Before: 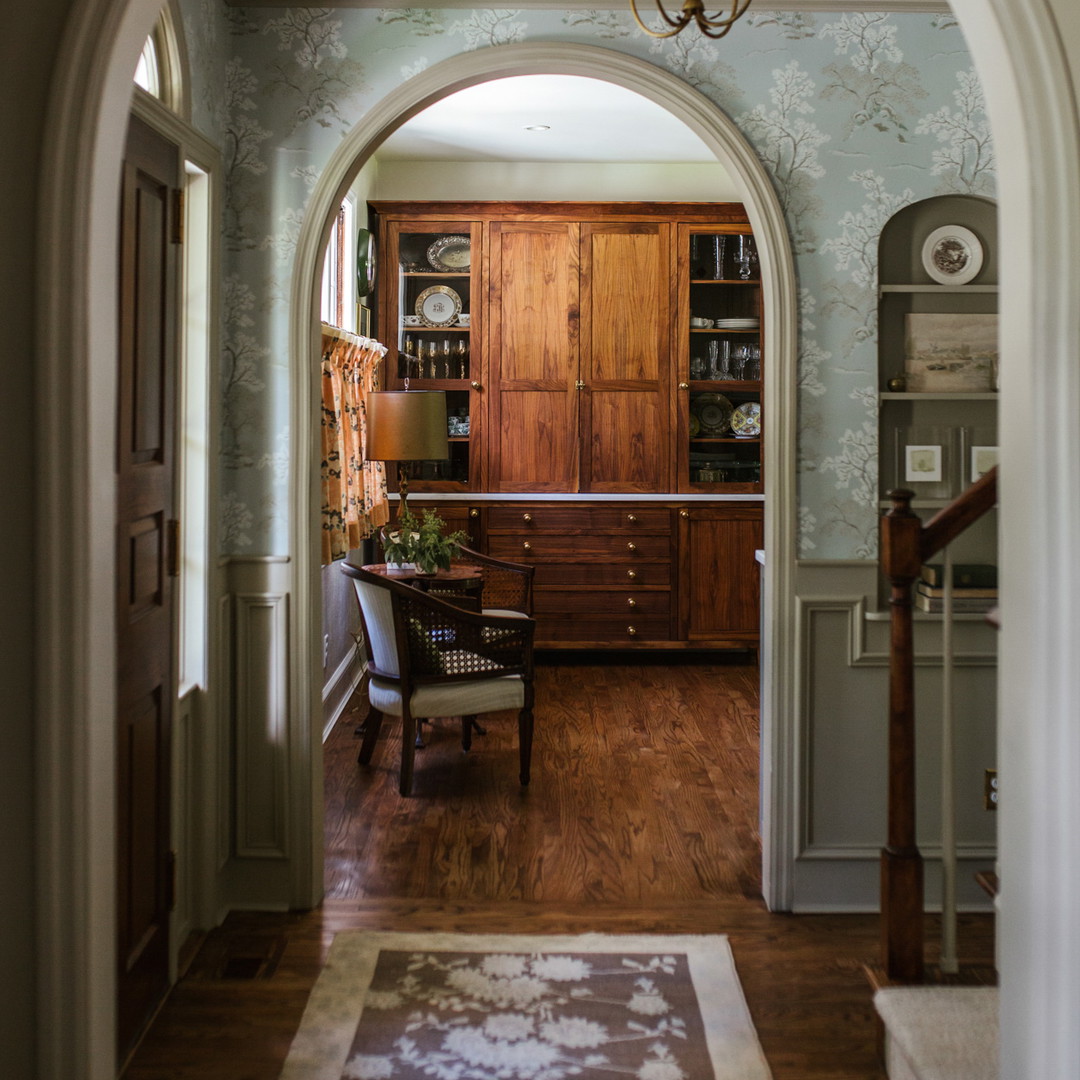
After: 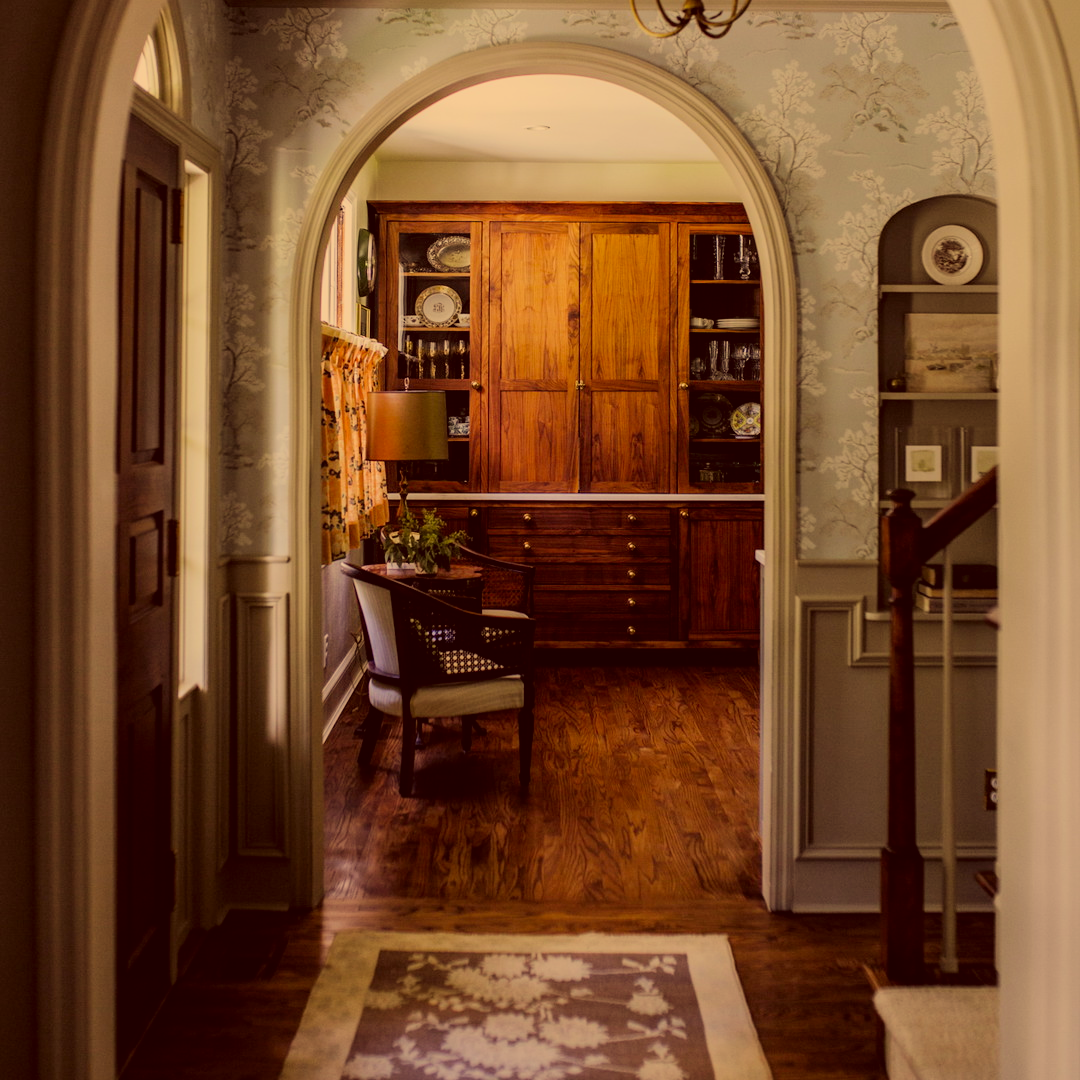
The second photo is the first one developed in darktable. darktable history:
exposure: compensate exposure bias true, compensate highlight preservation false
color correction: highlights a* 10.12, highlights b* 39.04, shadows a* 14.62, shadows b* 3.37
filmic rgb: black relative exposure -7.65 EV, white relative exposure 4.56 EV, hardness 3.61, color science v6 (2022)
